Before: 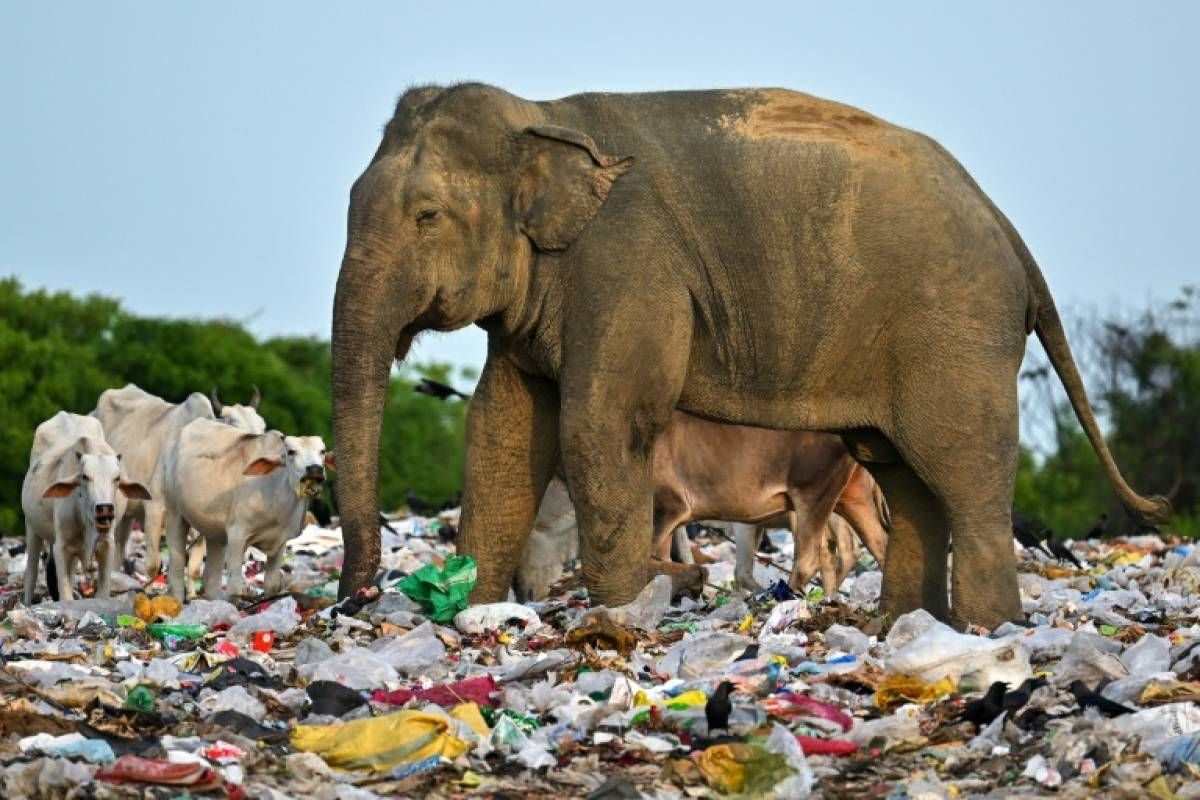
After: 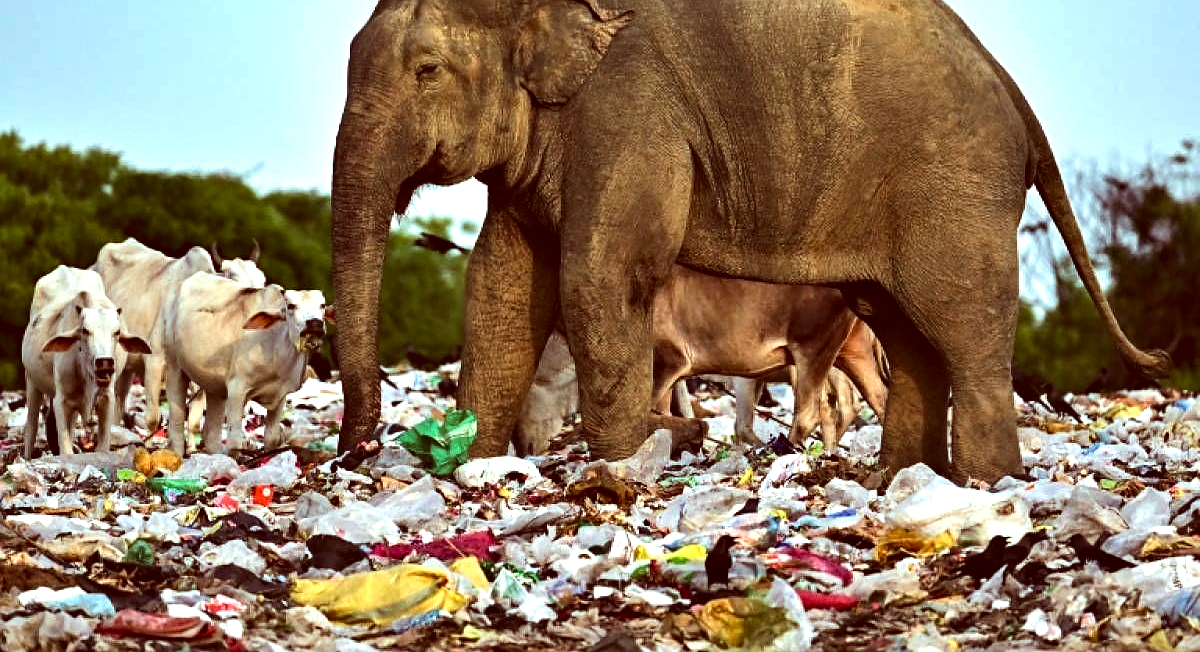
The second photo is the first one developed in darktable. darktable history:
haze removal: on, module defaults
velvia: strength 15.08%
color correction: highlights a* -6.99, highlights b* -0.158, shadows a* 20.48, shadows b* 11.71
tone equalizer: -8 EV -0.727 EV, -7 EV -0.682 EV, -6 EV -0.601 EV, -5 EV -0.398 EV, -3 EV 0.393 EV, -2 EV 0.6 EV, -1 EV 0.683 EV, +0 EV 0.769 EV, edges refinement/feathering 500, mask exposure compensation -1.57 EV, preserve details no
contrast brightness saturation: saturation -0.099
shadows and highlights: soften with gaussian
sharpen: radius 0.978, amount 0.612
crop and rotate: top 18.382%
